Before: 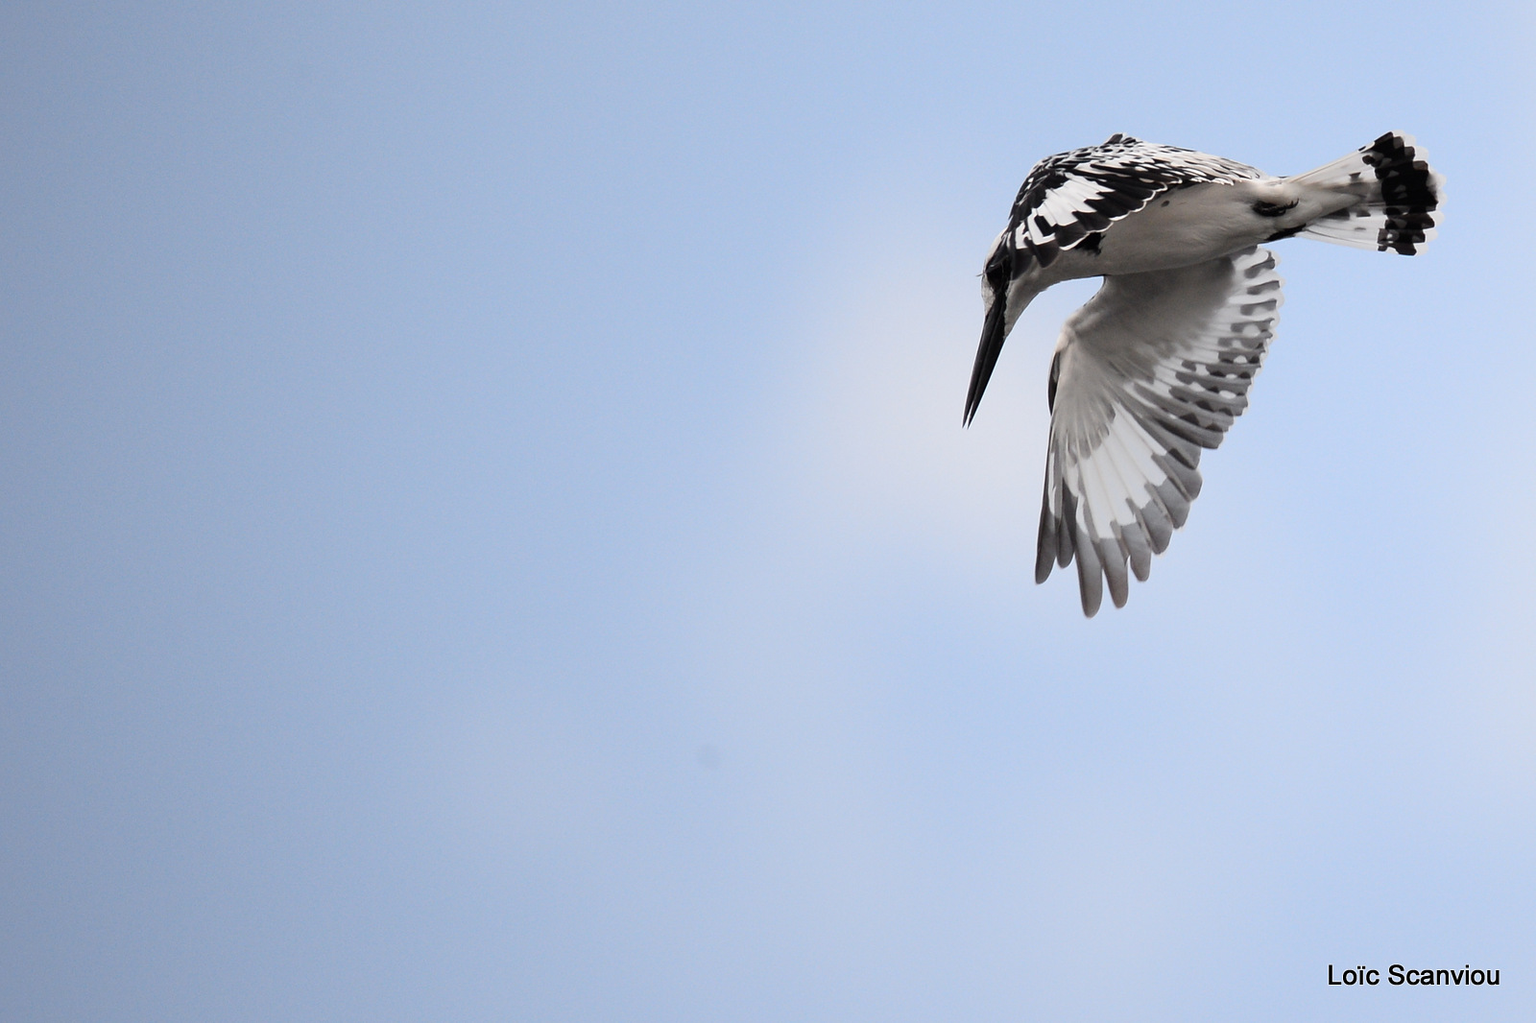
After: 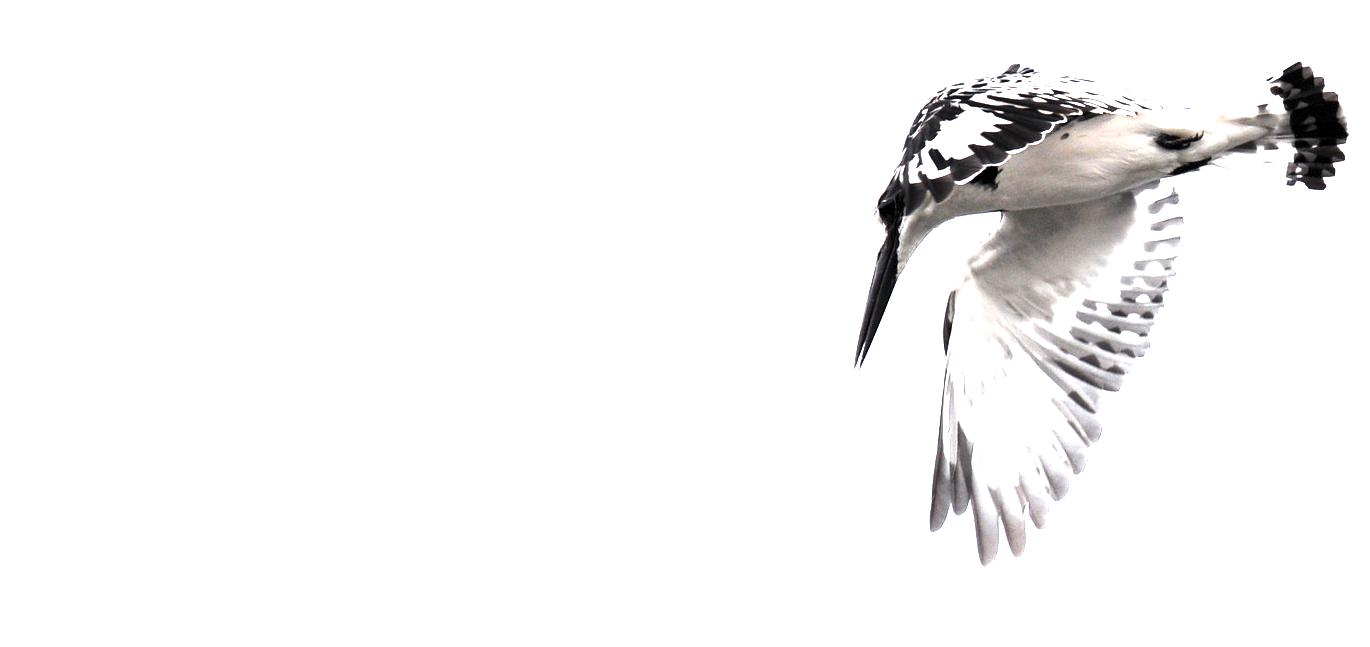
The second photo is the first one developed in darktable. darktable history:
crop and rotate: left 9.373%, top 7.145%, right 4.991%, bottom 32.15%
exposure: black level correction 0, exposure 1.741 EV, compensate highlight preservation false
levels: levels [0.052, 0.496, 0.908]
